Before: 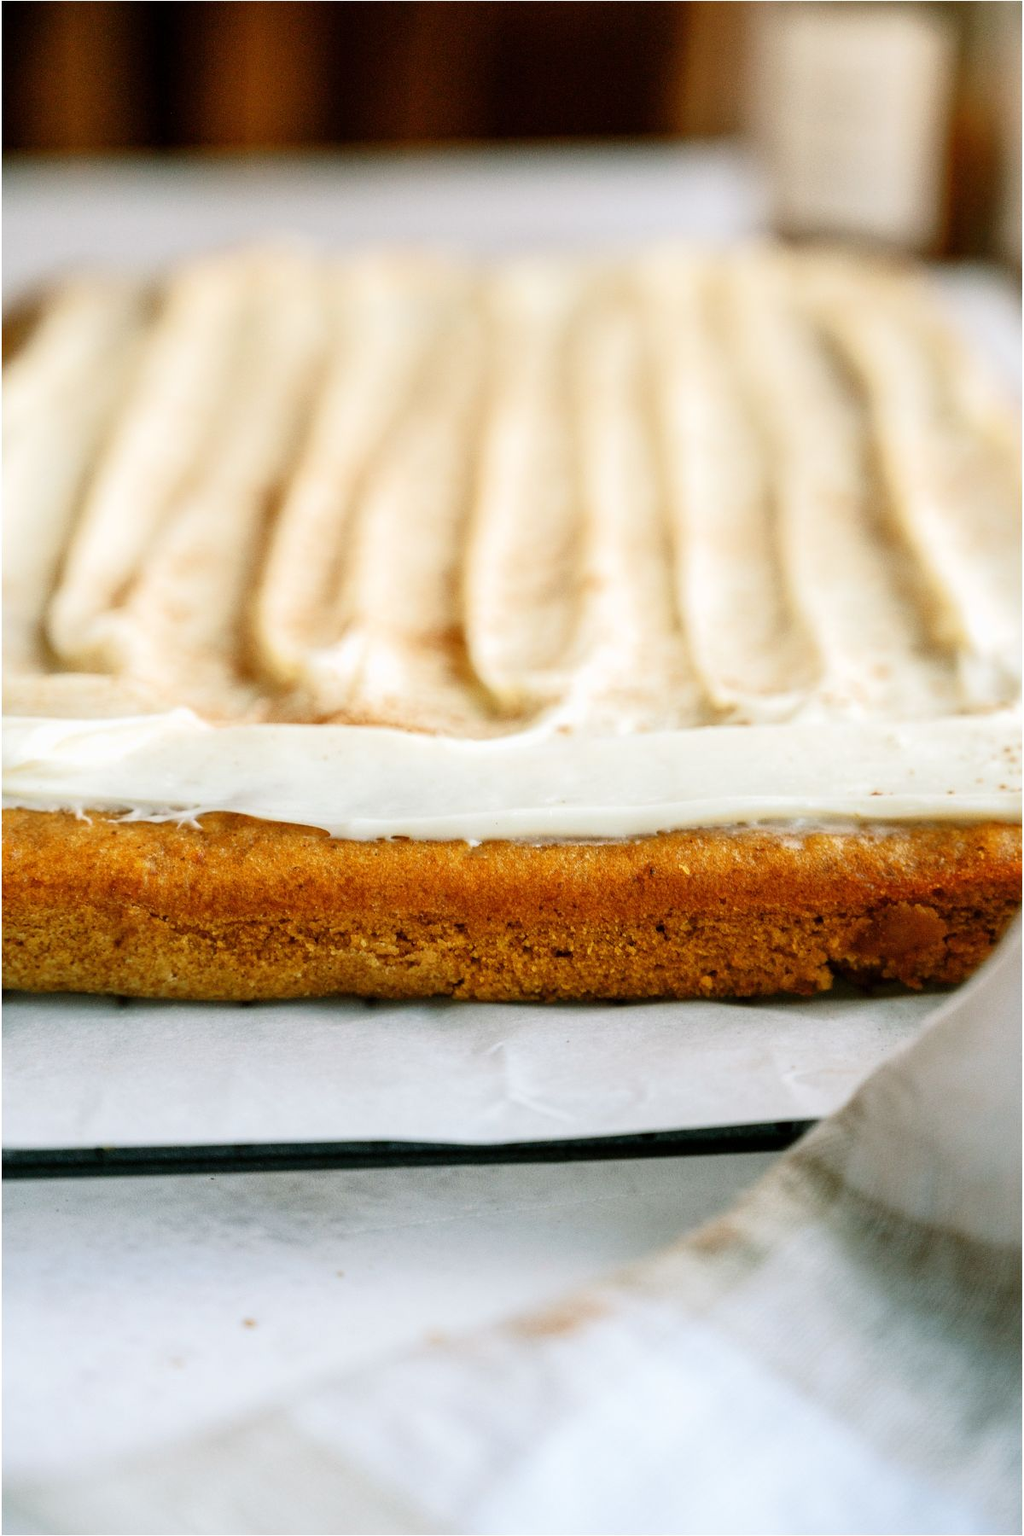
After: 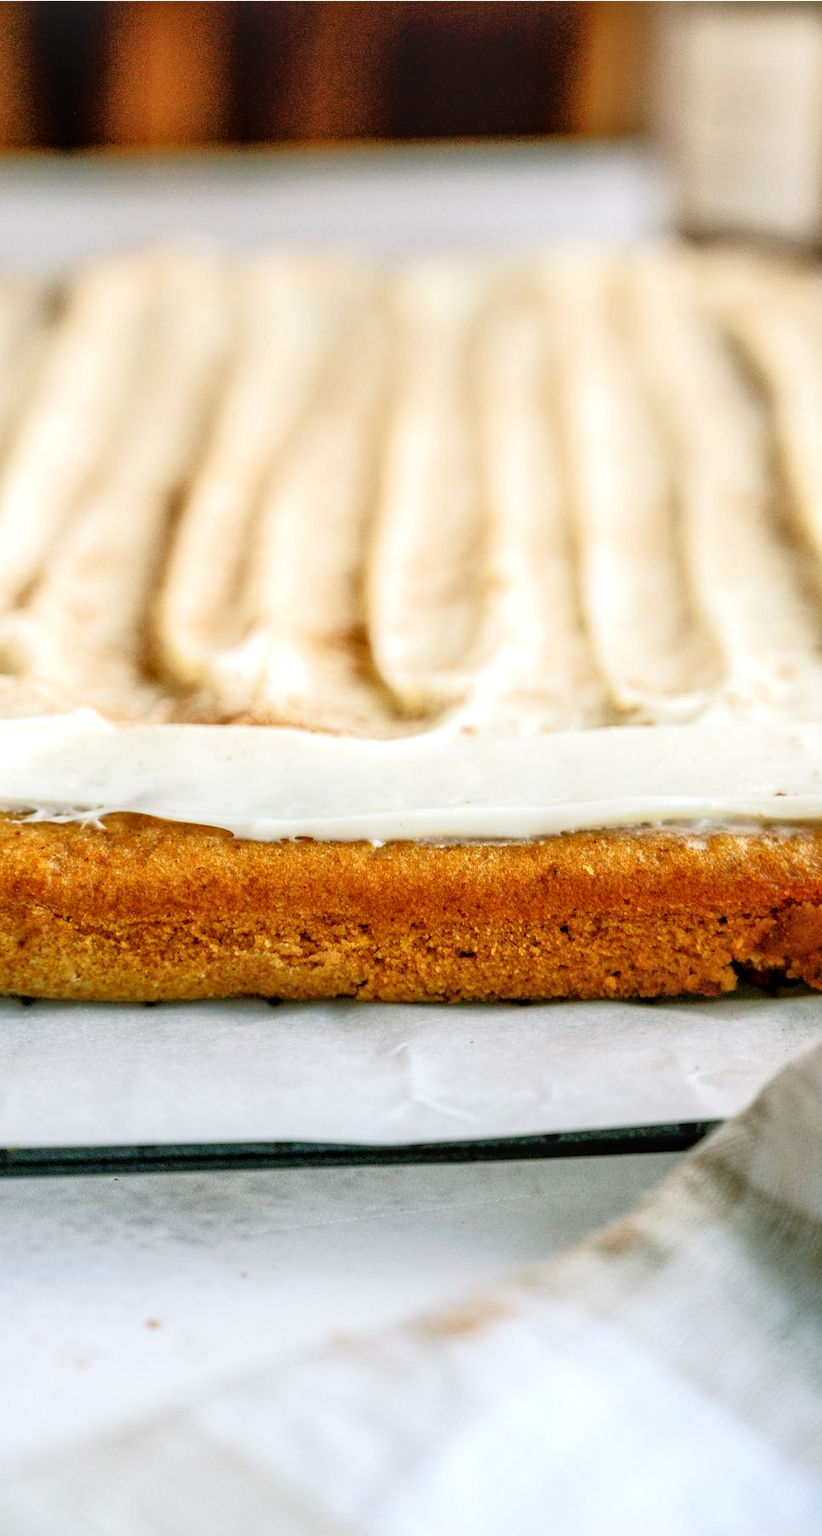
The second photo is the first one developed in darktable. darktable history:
crop and rotate: left 9.489%, right 10.237%
local contrast: detail 130%
tone equalizer: -7 EV 0.164 EV, -6 EV 0.613 EV, -5 EV 1.15 EV, -4 EV 1.33 EV, -3 EV 1.18 EV, -2 EV 0.6 EV, -1 EV 0.161 EV
shadows and highlights: shadows -28.24, highlights 29.8
